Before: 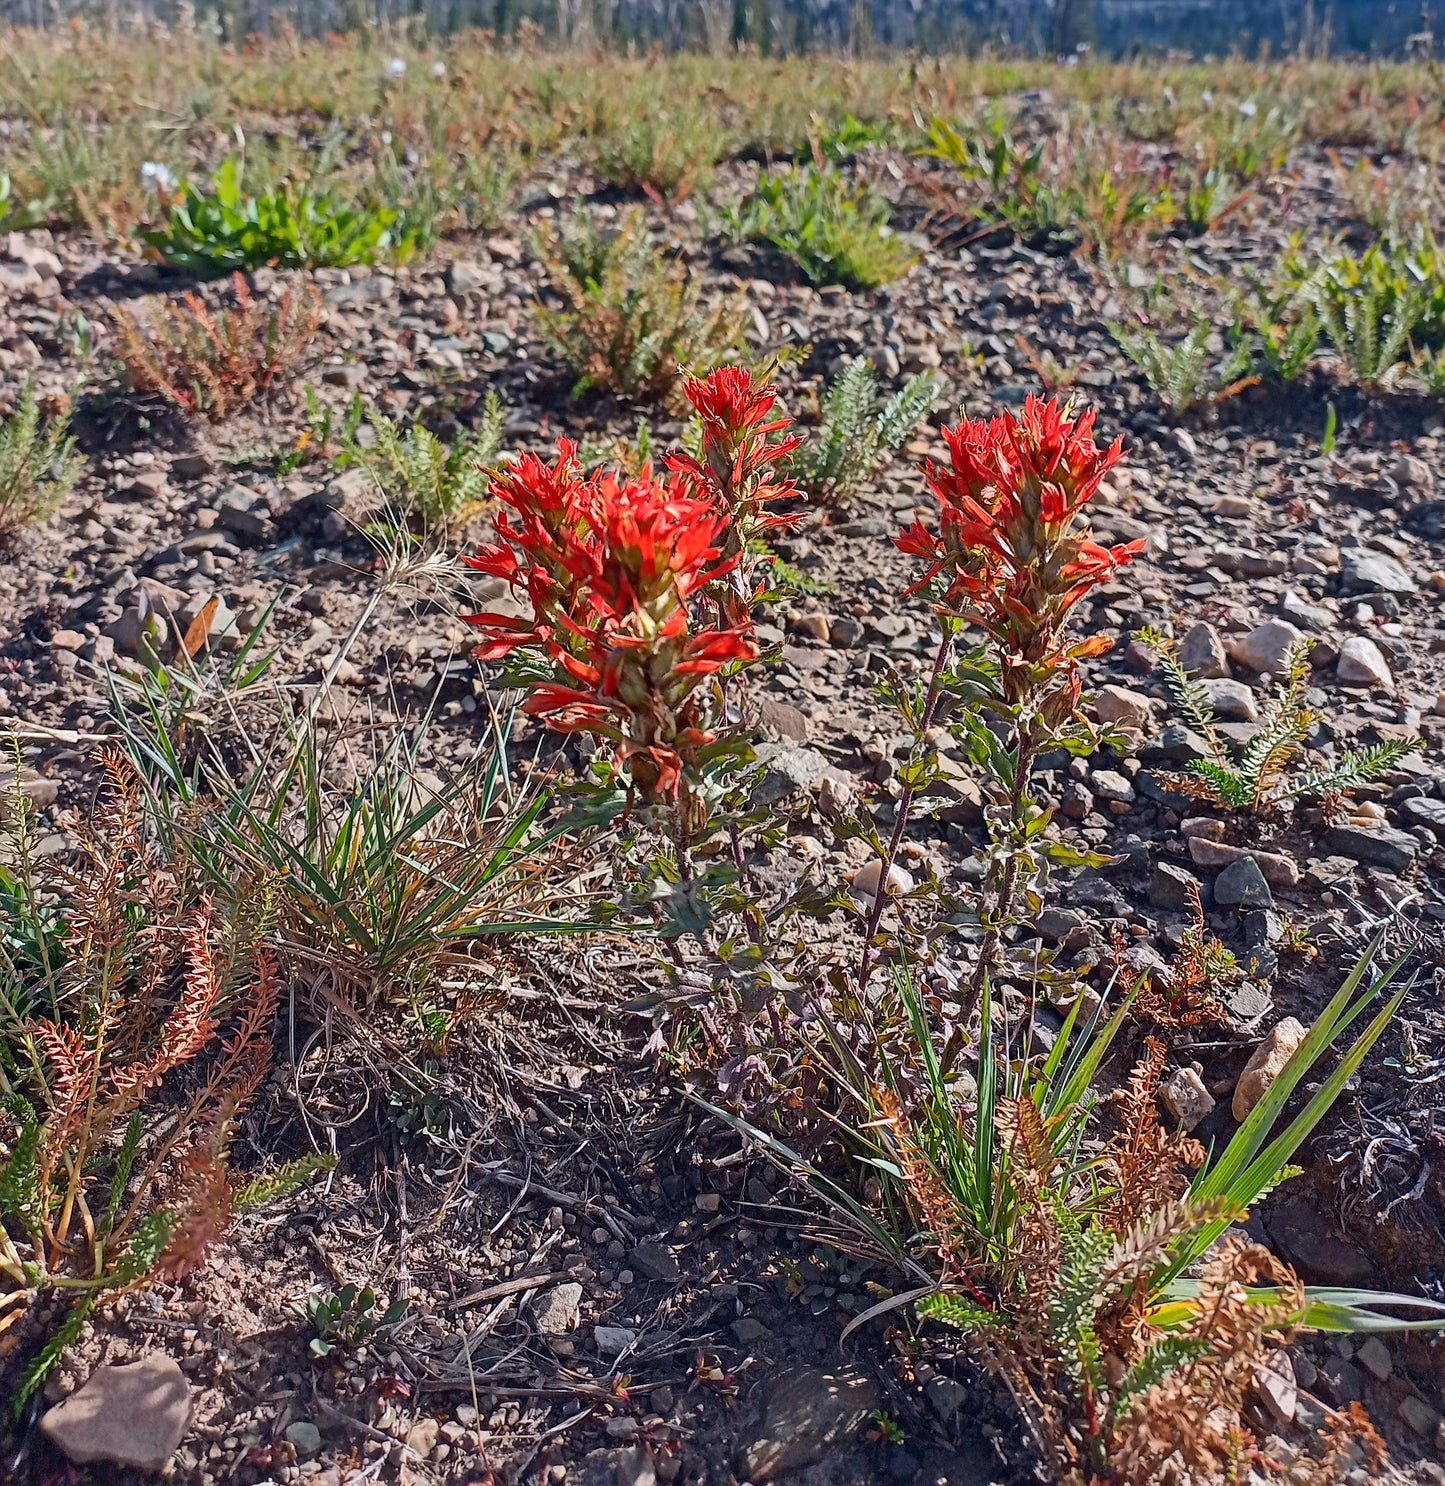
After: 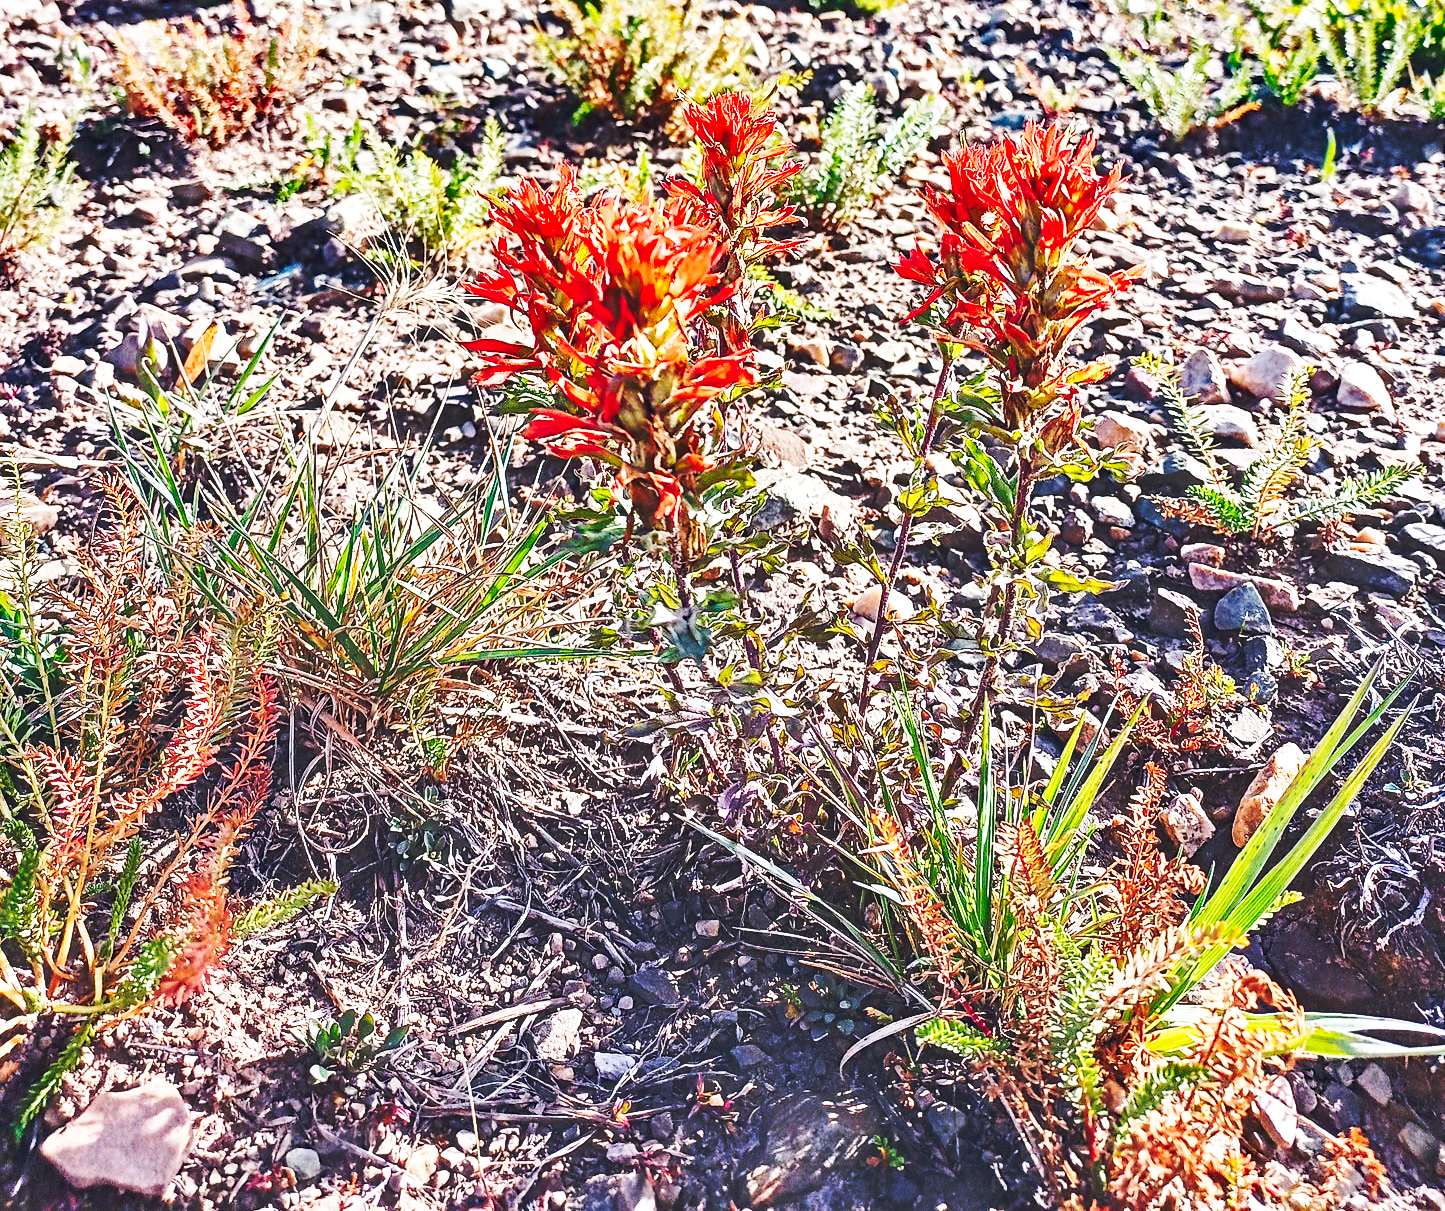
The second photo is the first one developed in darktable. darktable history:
crop and rotate: top 18.461%
base curve: curves: ch0 [(0, 0.015) (0.085, 0.116) (0.134, 0.298) (0.19, 0.545) (0.296, 0.764) (0.599, 0.982) (1, 1)], fusion 1, preserve colors none
shadows and highlights: shadows 58.94, highlights -60.39, soften with gaussian
